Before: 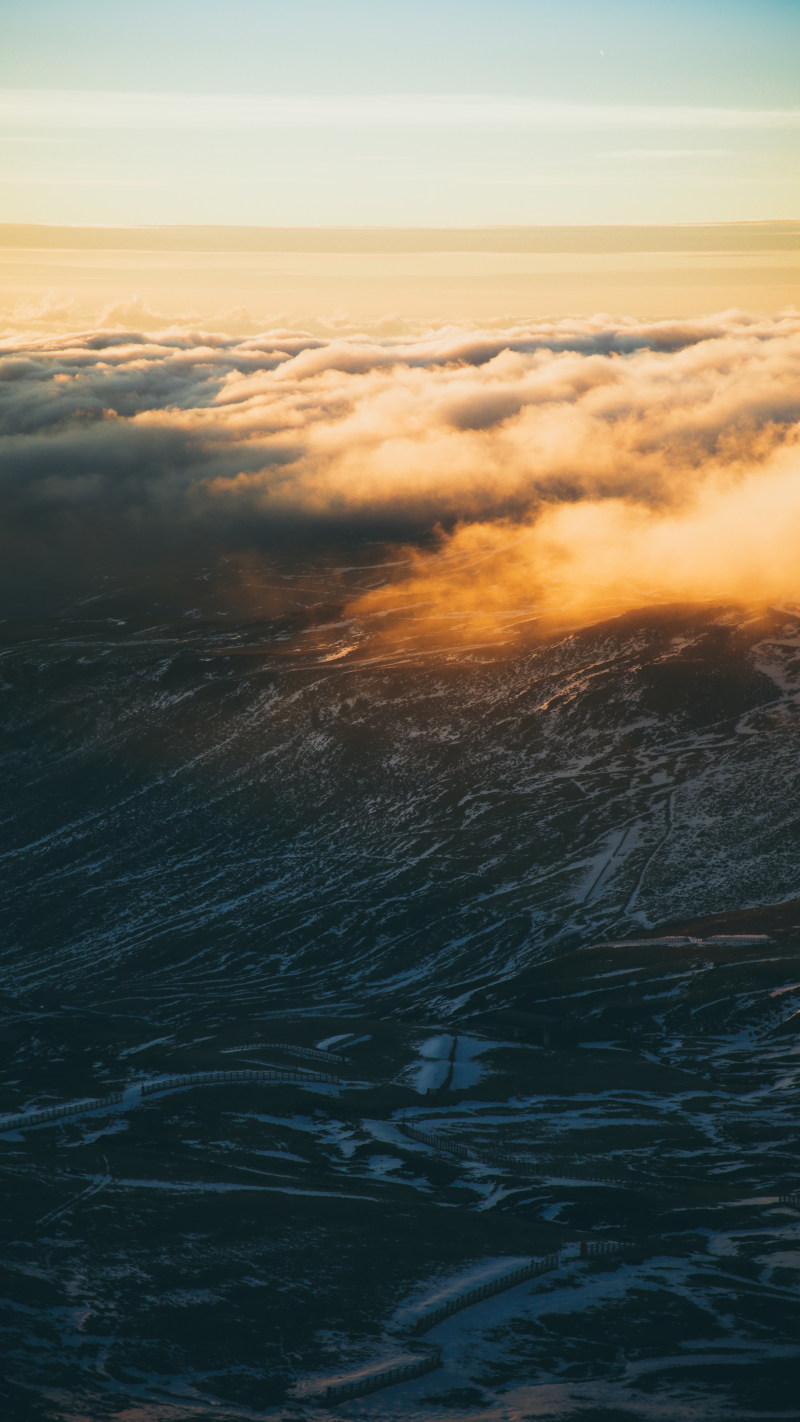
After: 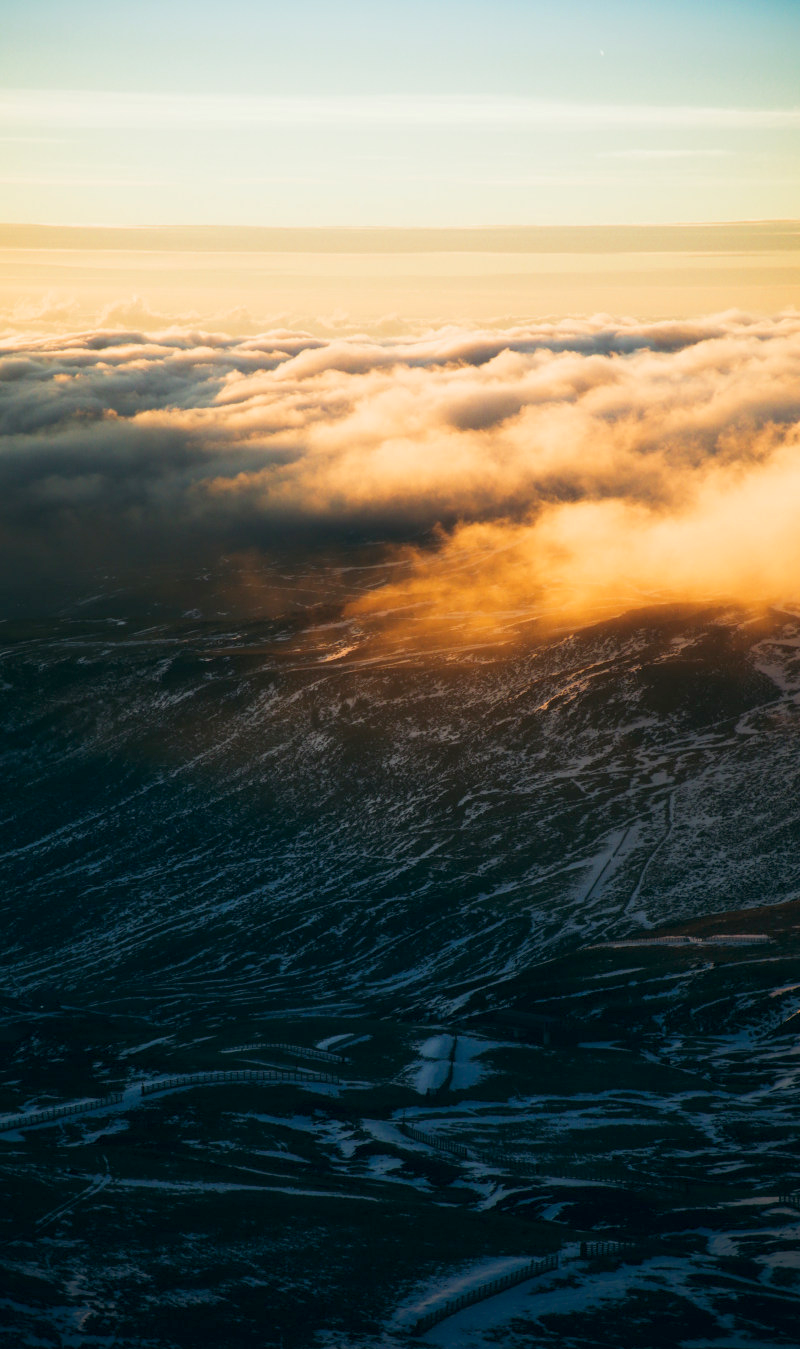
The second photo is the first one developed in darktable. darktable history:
crop and rotate: top 0%, bottom 5.097%
exposure: black level correction 0.009, exposure 0.119 EV, compensate highlight preservation false
